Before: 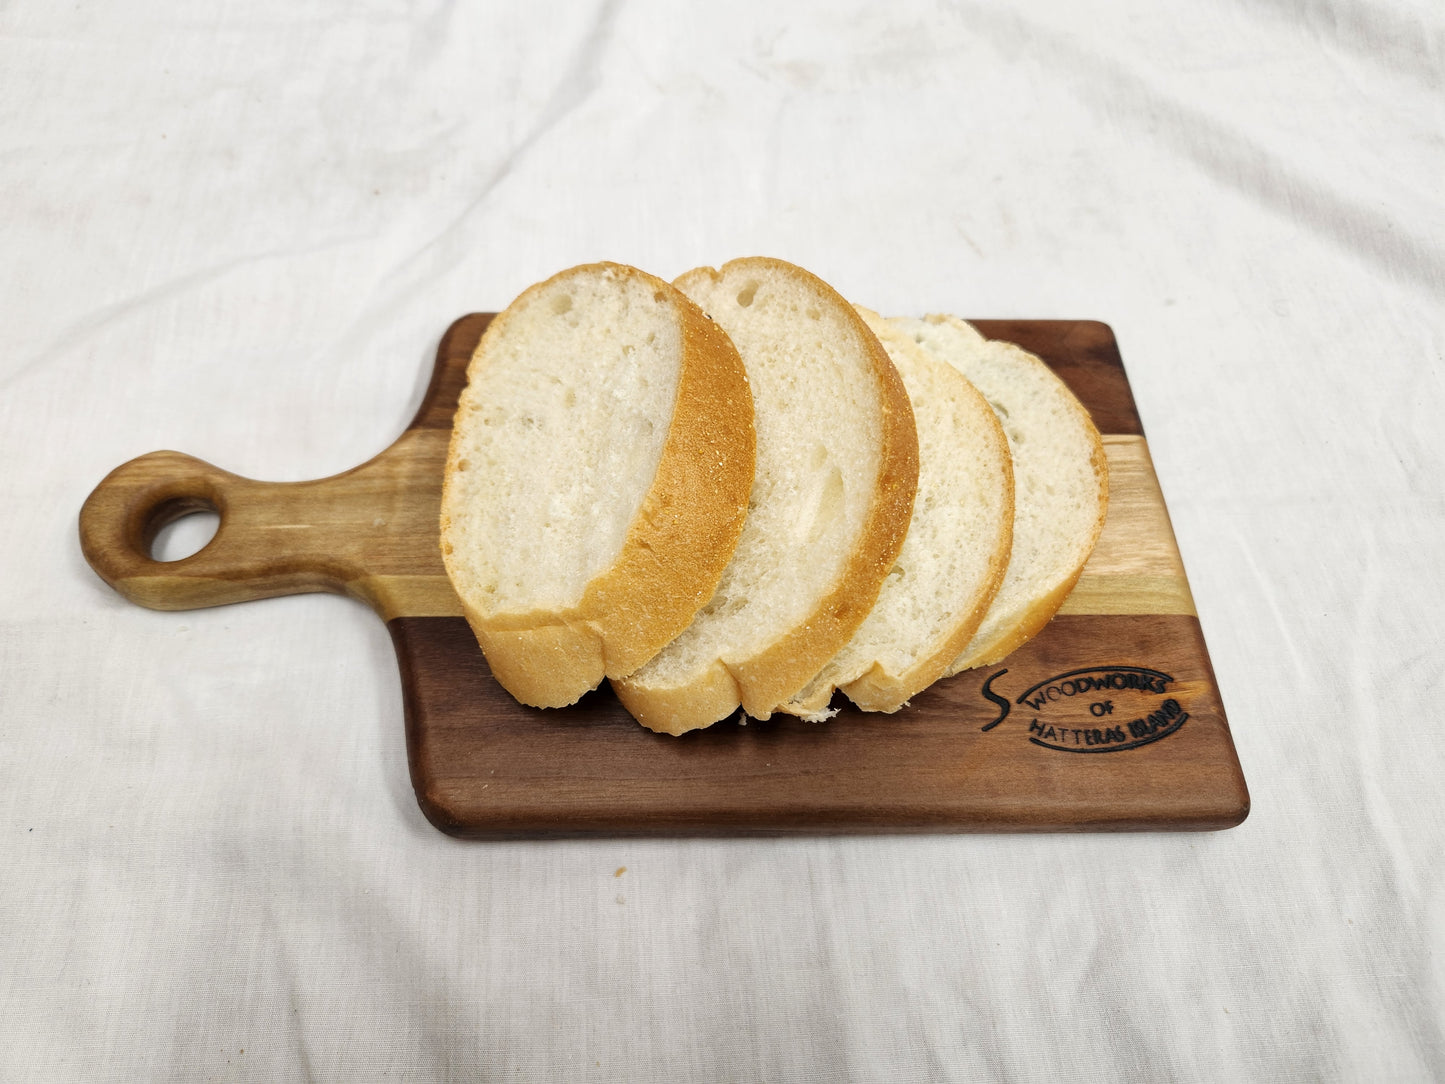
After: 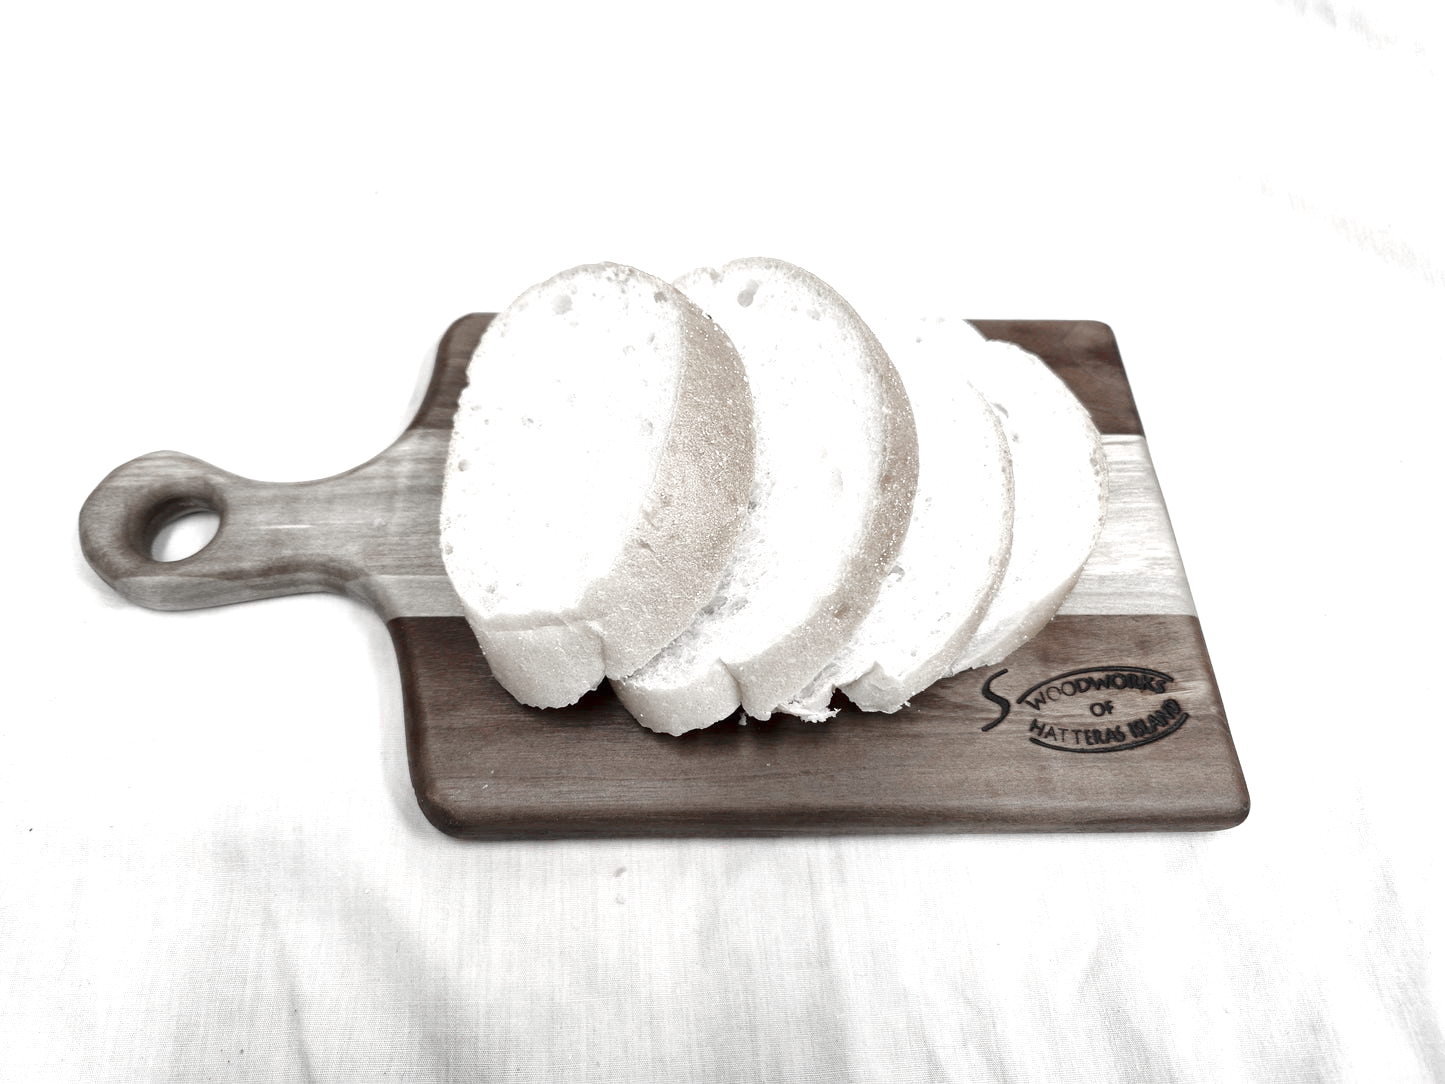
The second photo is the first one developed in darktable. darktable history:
exposure: black level correction 0, exposure 0.7 EV, compensate exposure bias true, compensate highlight preservation false
color zones: curves: ch0 [(0, 0.278) (0.143, 0.5) (0.286, 0.5) (0.429, 0.5) (0.571, 0.5) (0.714, 0.5) (0.857, 0.5) (1, 0.5)]; ch1 [(0, 1) (0.143, 0.165) (0.286, 0) (0.429, 0) (0.571, 0) (0.714, 0) (0.857, 0.5) (1, 0.5)]; ch2 [(0, 0.508) (0.143, 0.5) (0.286, 0.5) (0.429, 0.5) (0.571, 0.5) (0.714, 0.5) (0.857, 0.5) (1, 0.5)]
